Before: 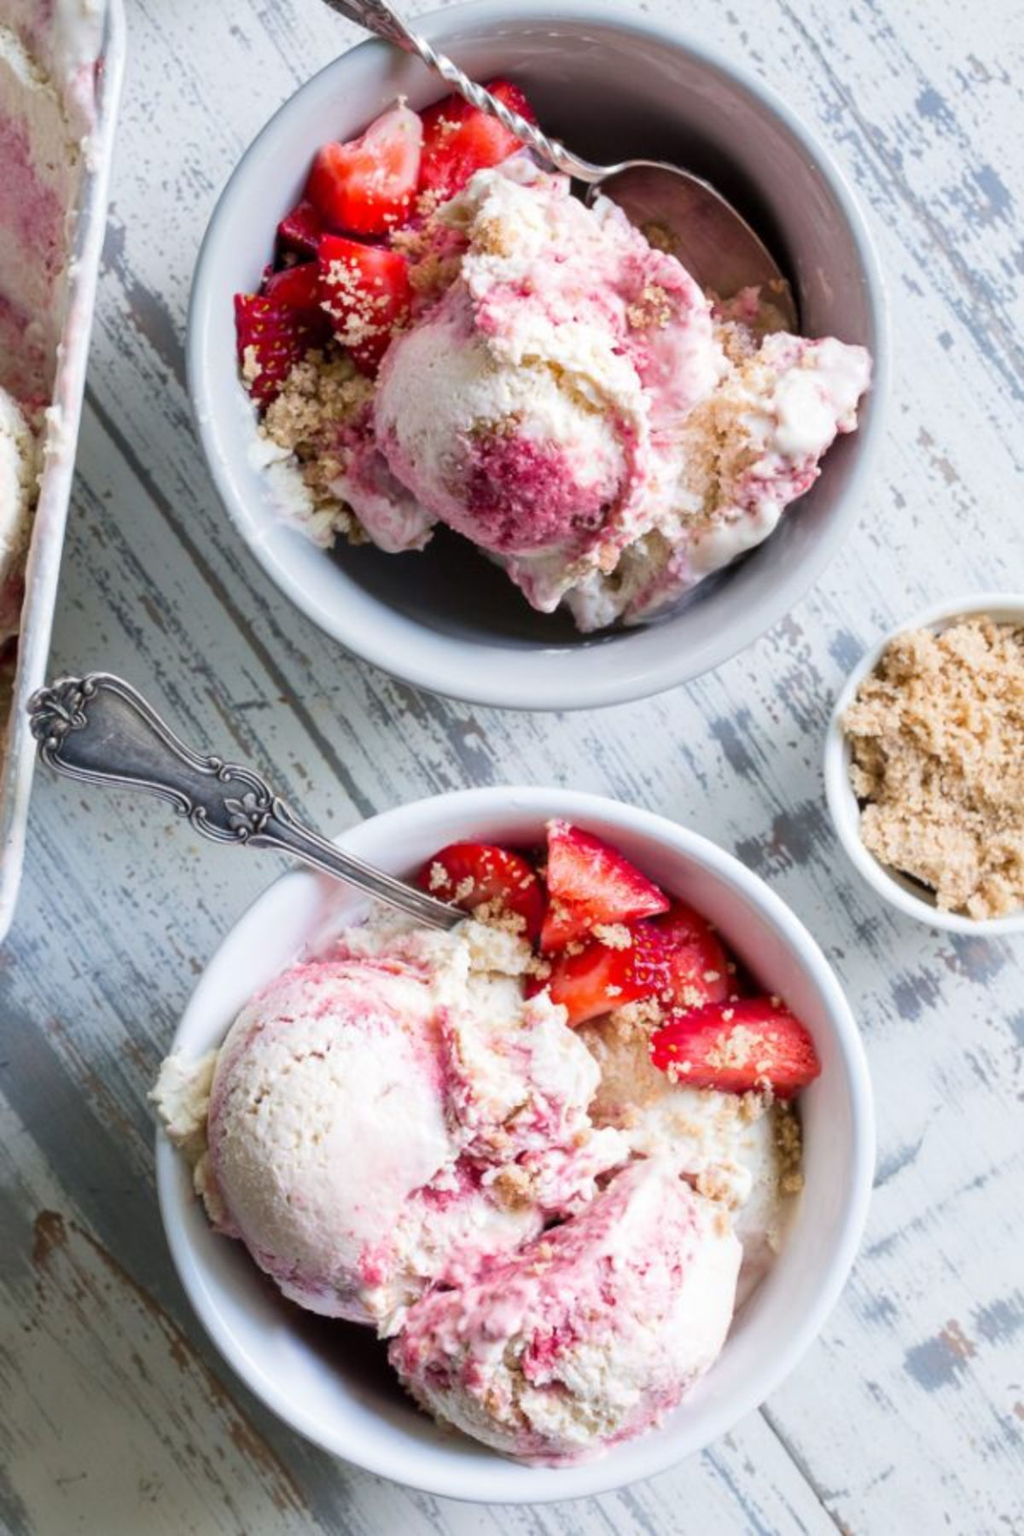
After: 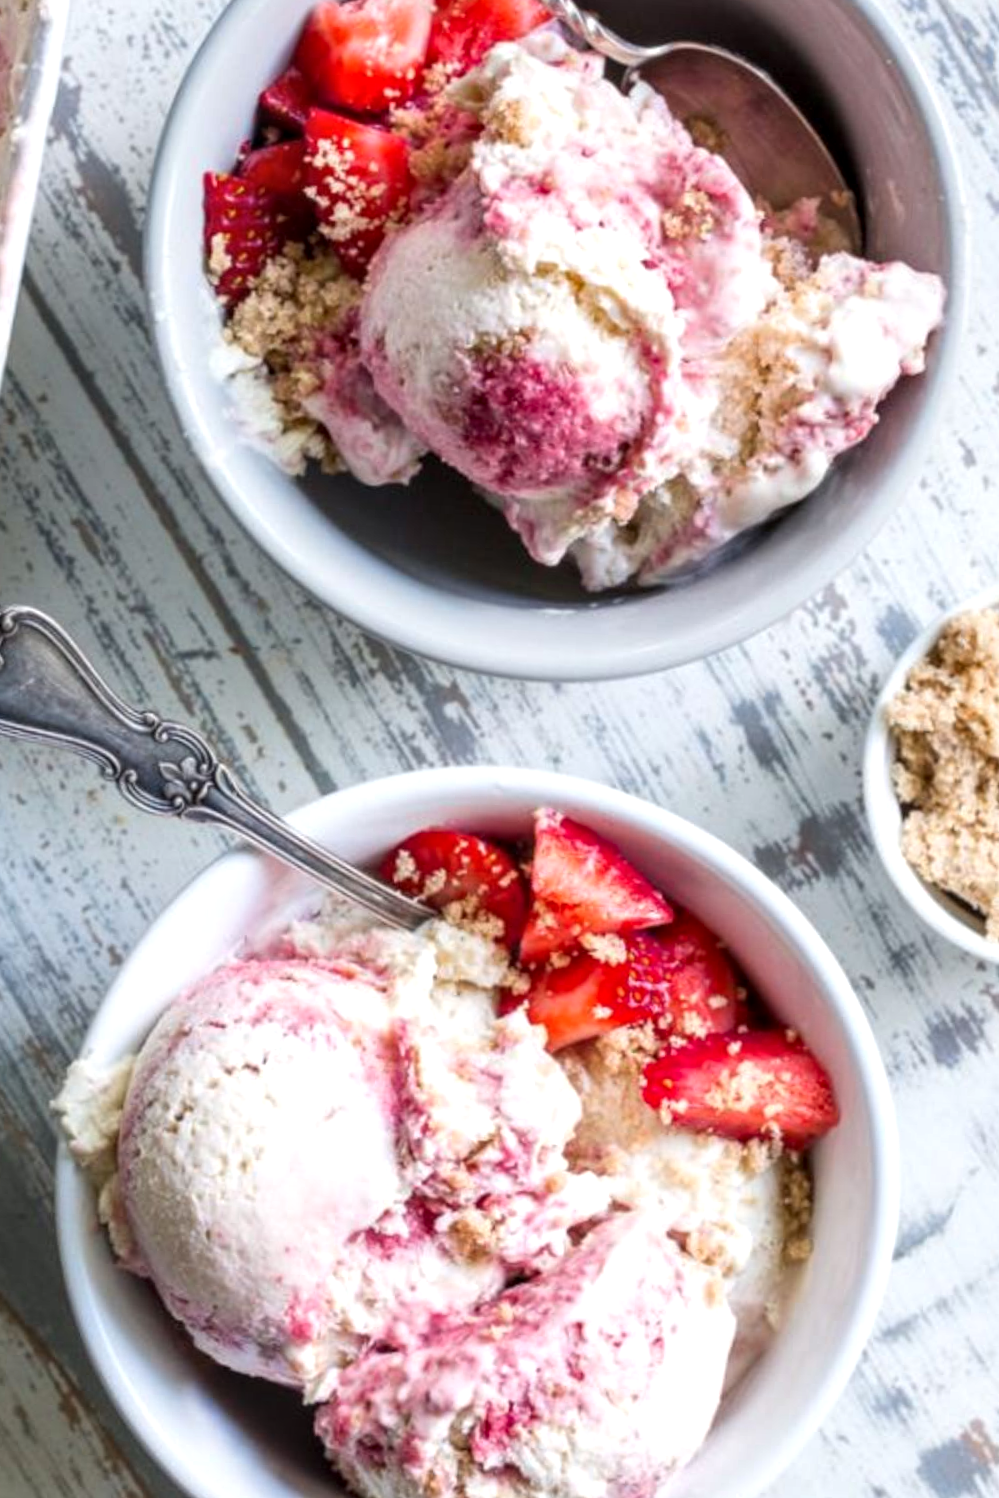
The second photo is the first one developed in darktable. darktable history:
local contrast: on, module defaults
crop and rotate: angle -3.21°, left 5.1%, top 5.212%, right 4.778%, bottom 4.649%
exposure: exposure 0.202 EV, compensate exposure bias true, compensate highlight preservation false
